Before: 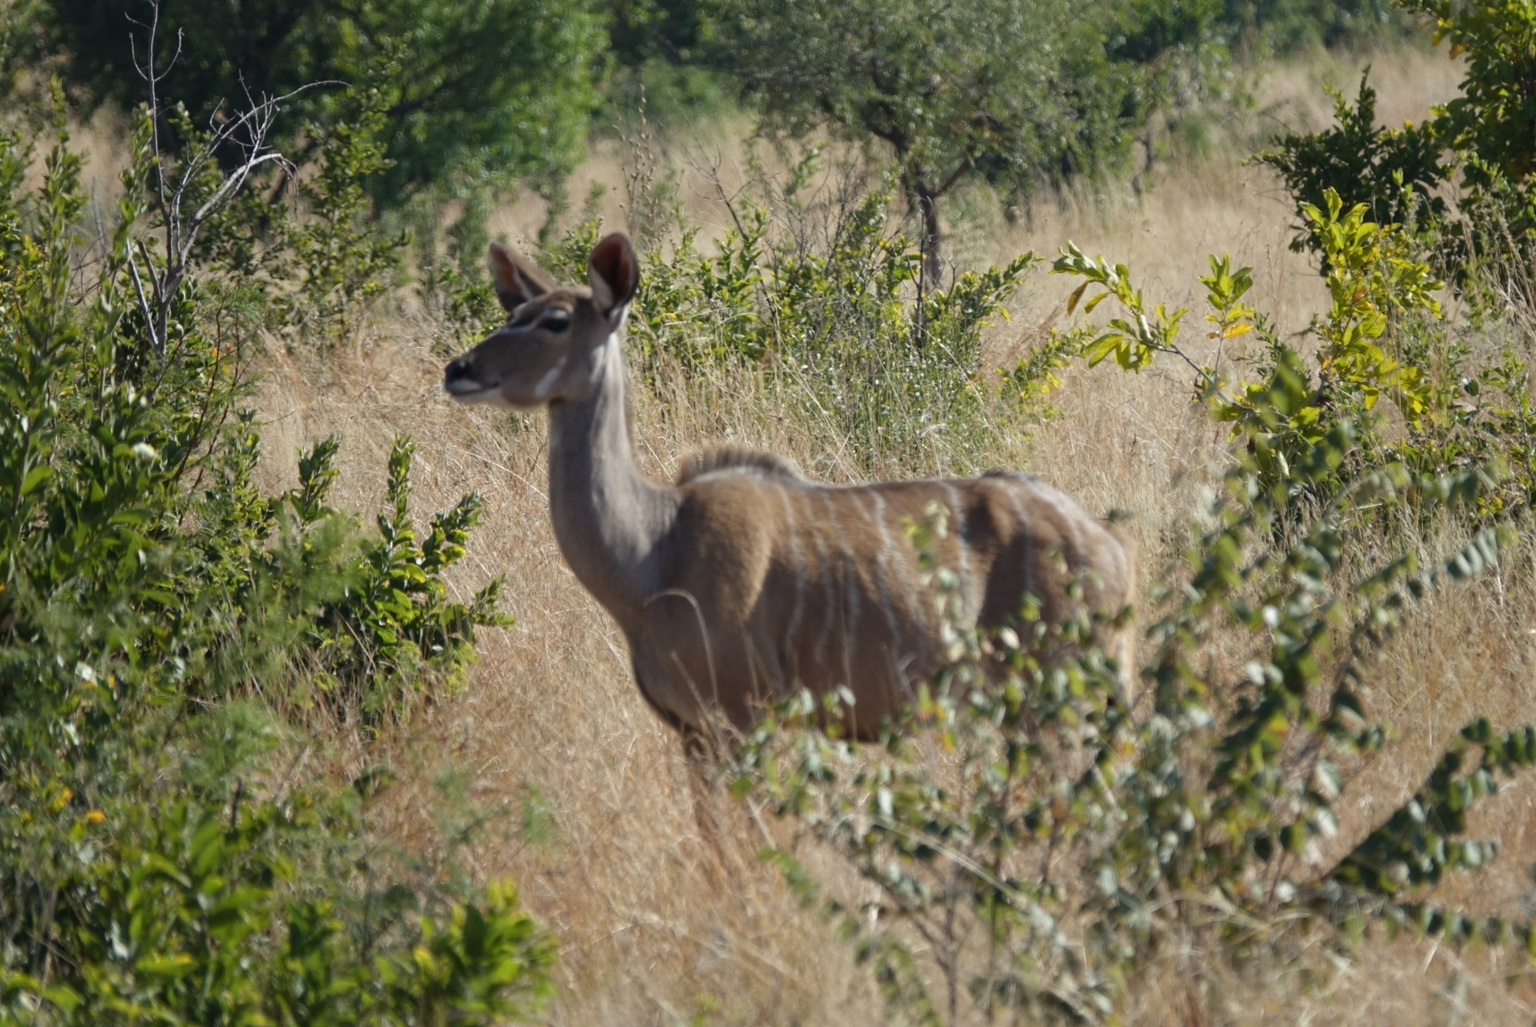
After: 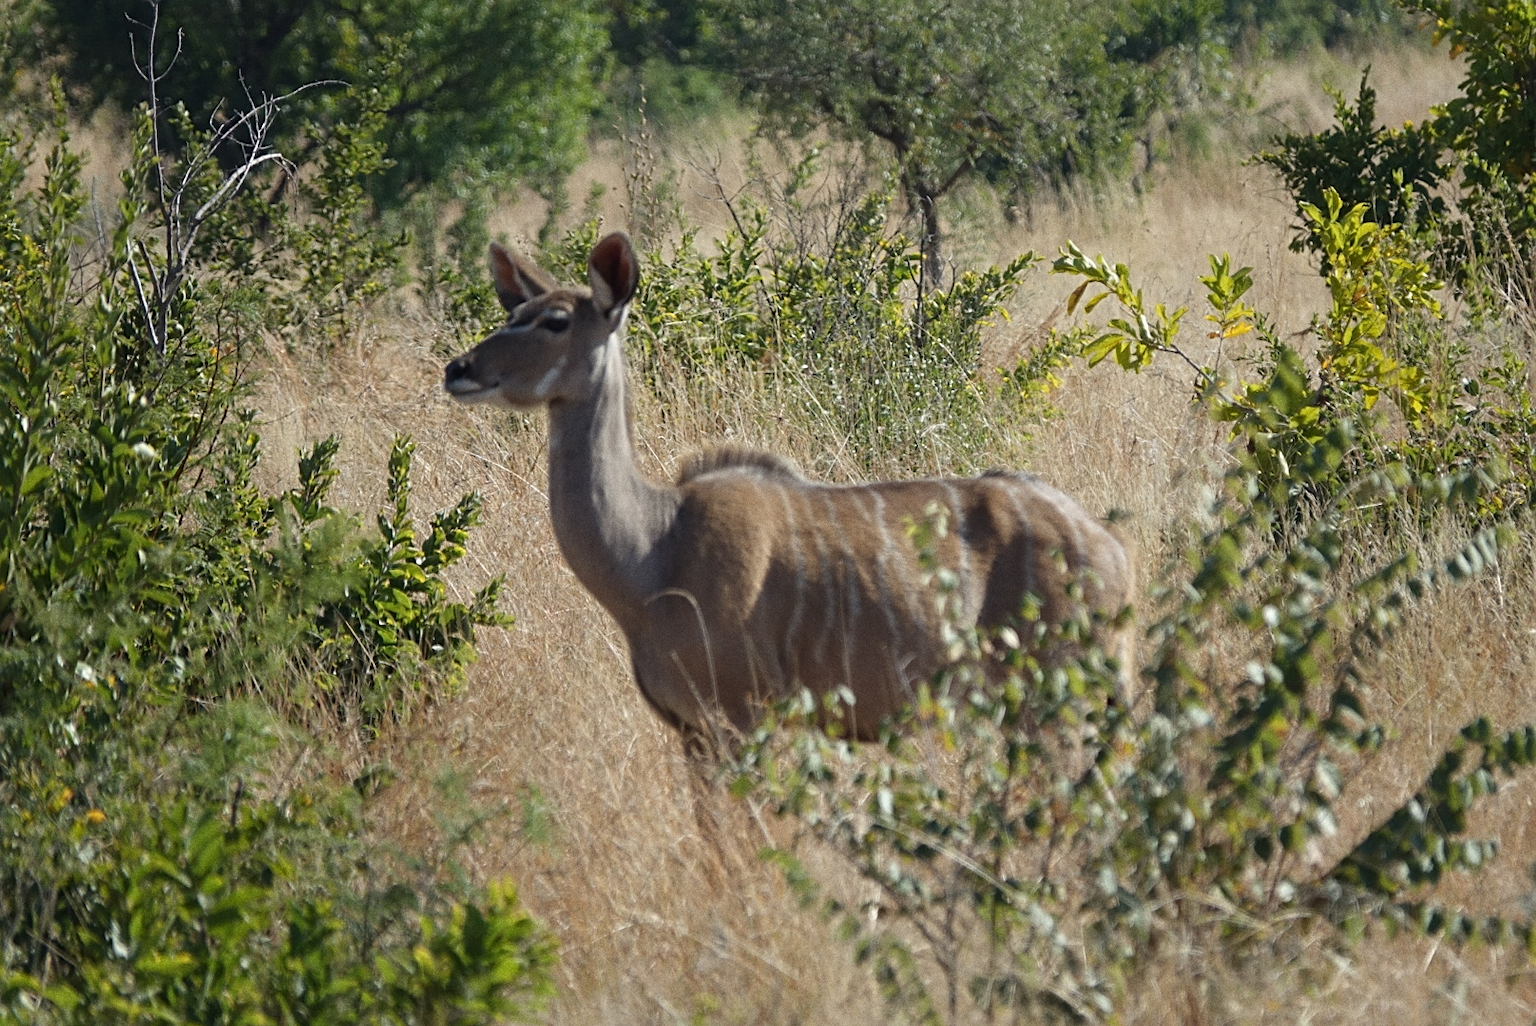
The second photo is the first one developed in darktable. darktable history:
grain: on, module defaults
sharpen: on, module defaults
